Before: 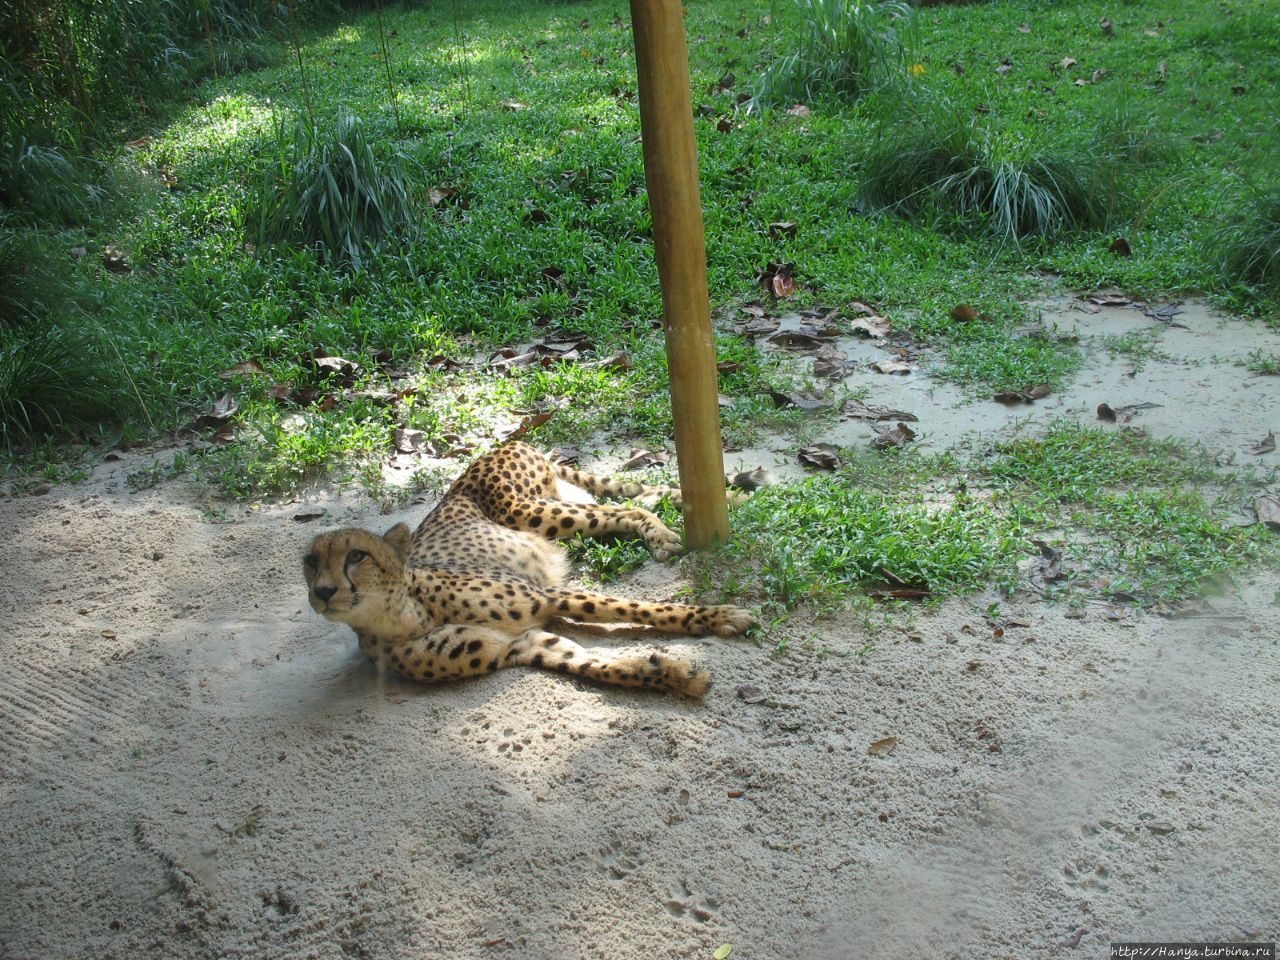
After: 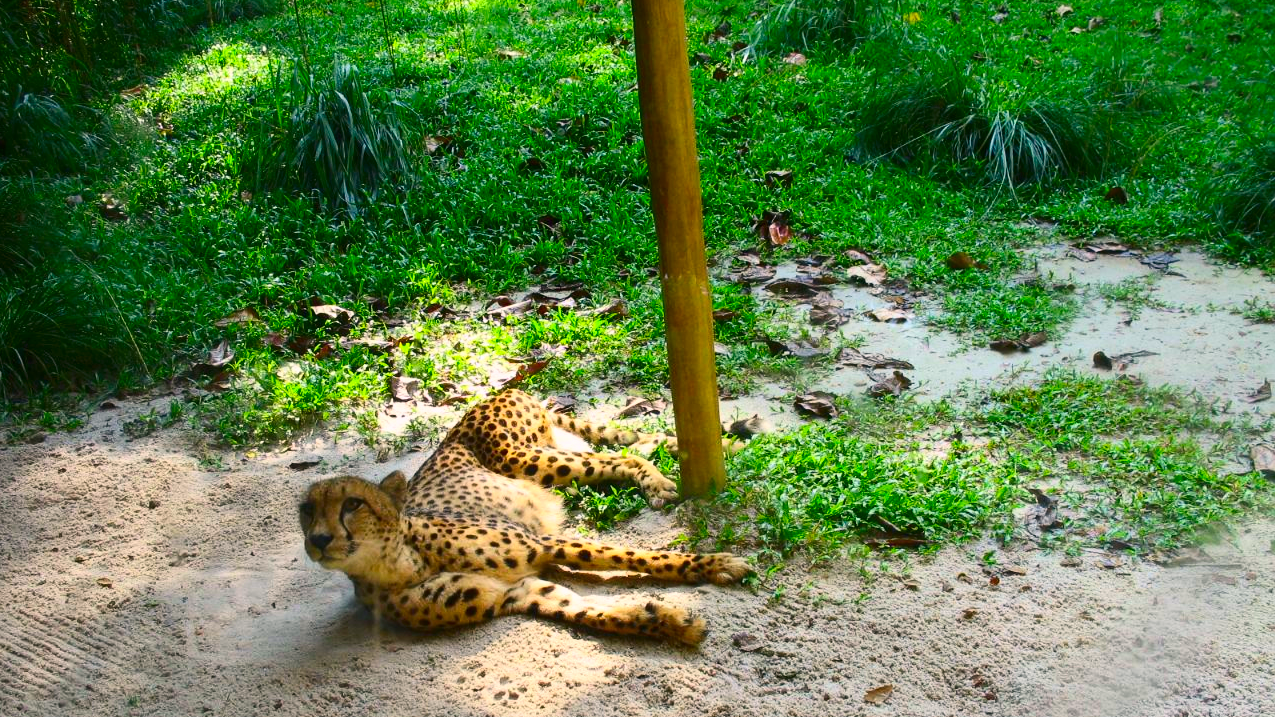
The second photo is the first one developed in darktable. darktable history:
crop: left 0.387%, top 5.469%, bottom 19.809%
contrast brightness saturation: contrast 0.26, brightness 0.02, saturation 0.87
color correction: highlights a* 7.34, highlights b* 4.37
